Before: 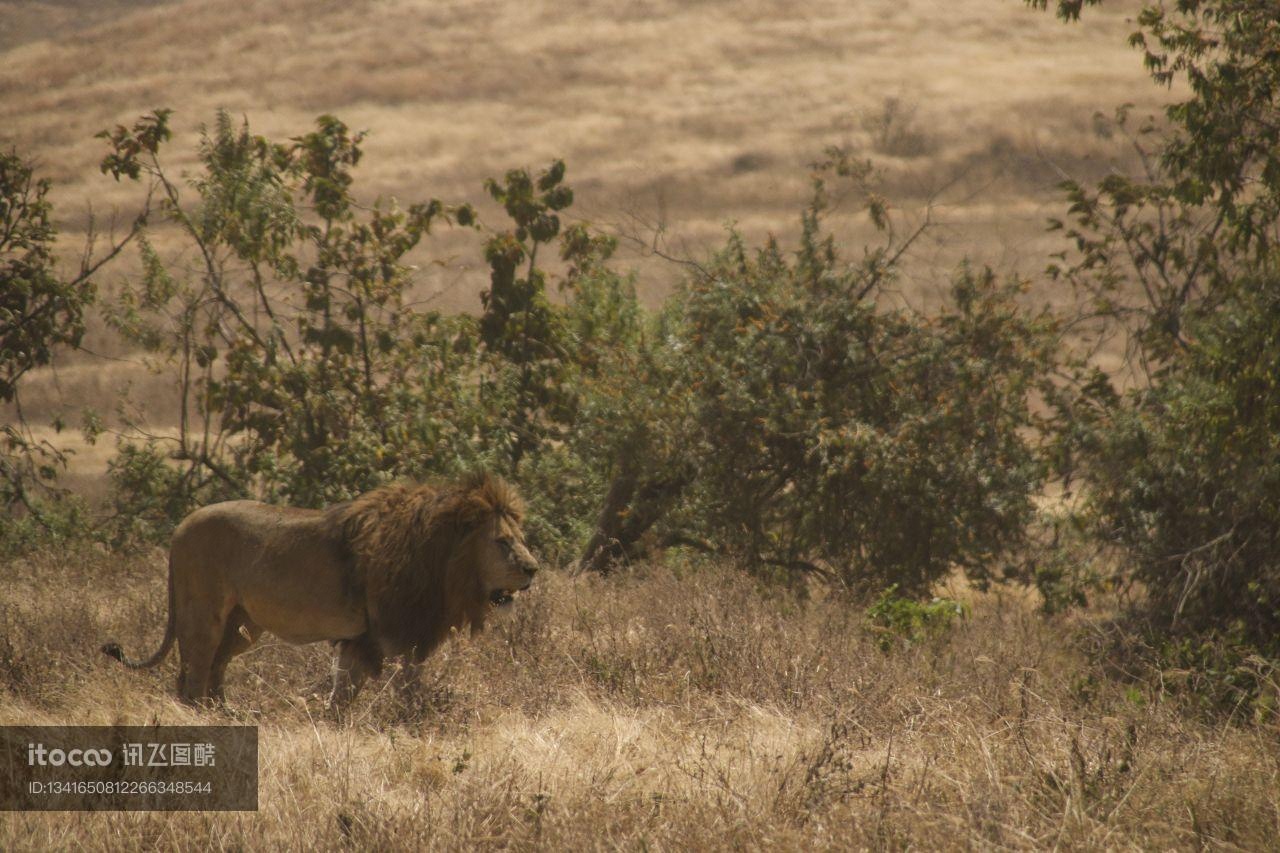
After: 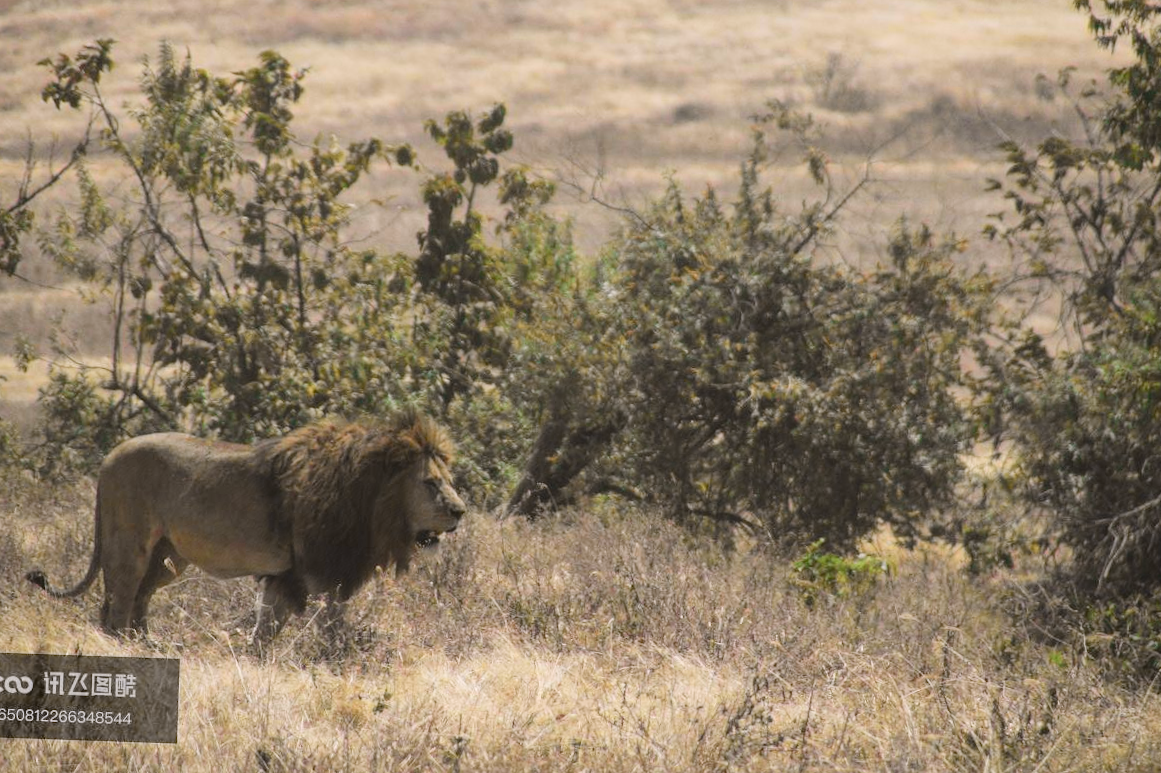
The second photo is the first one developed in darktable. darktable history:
crop and rotate: angle -1.96°, left 3.097%, top 4.154%, right 1.586%, bottom 0.529%
exposure: black level correction 0.001, exposure 0.14 EV, compensate highlight preservation false
white balance: red 1.004, blue 1.096
tone curve: curves: ch0 [(0, 0.037) (0.045, 0.055) (0.155, 0.138) (0.29, 0.325) (0.428, 0.513) (0.604, 0.71) (0.824, 0.882) (1, 0.965)]; ch1 [(0, 0) (0.339, 0.334) (0.445, 0.419) (0.476, 0.454) (0.498, 0.498) (0.53, 0.515) (0.557, 0.556) (0.609, 0.649) (0.716, 0.746) (1, 1)]; ch2 [(0, 0) (0.327, 0.318) (0.417, 0.426) (0.46, 0.453) (0.502, 0.5) (0.526, 0.52) (0.554, 0.541) (0.626, 0.65) (0.749, 0.746) (1, 1)], color space Lab, independent channels, preserve colors none
